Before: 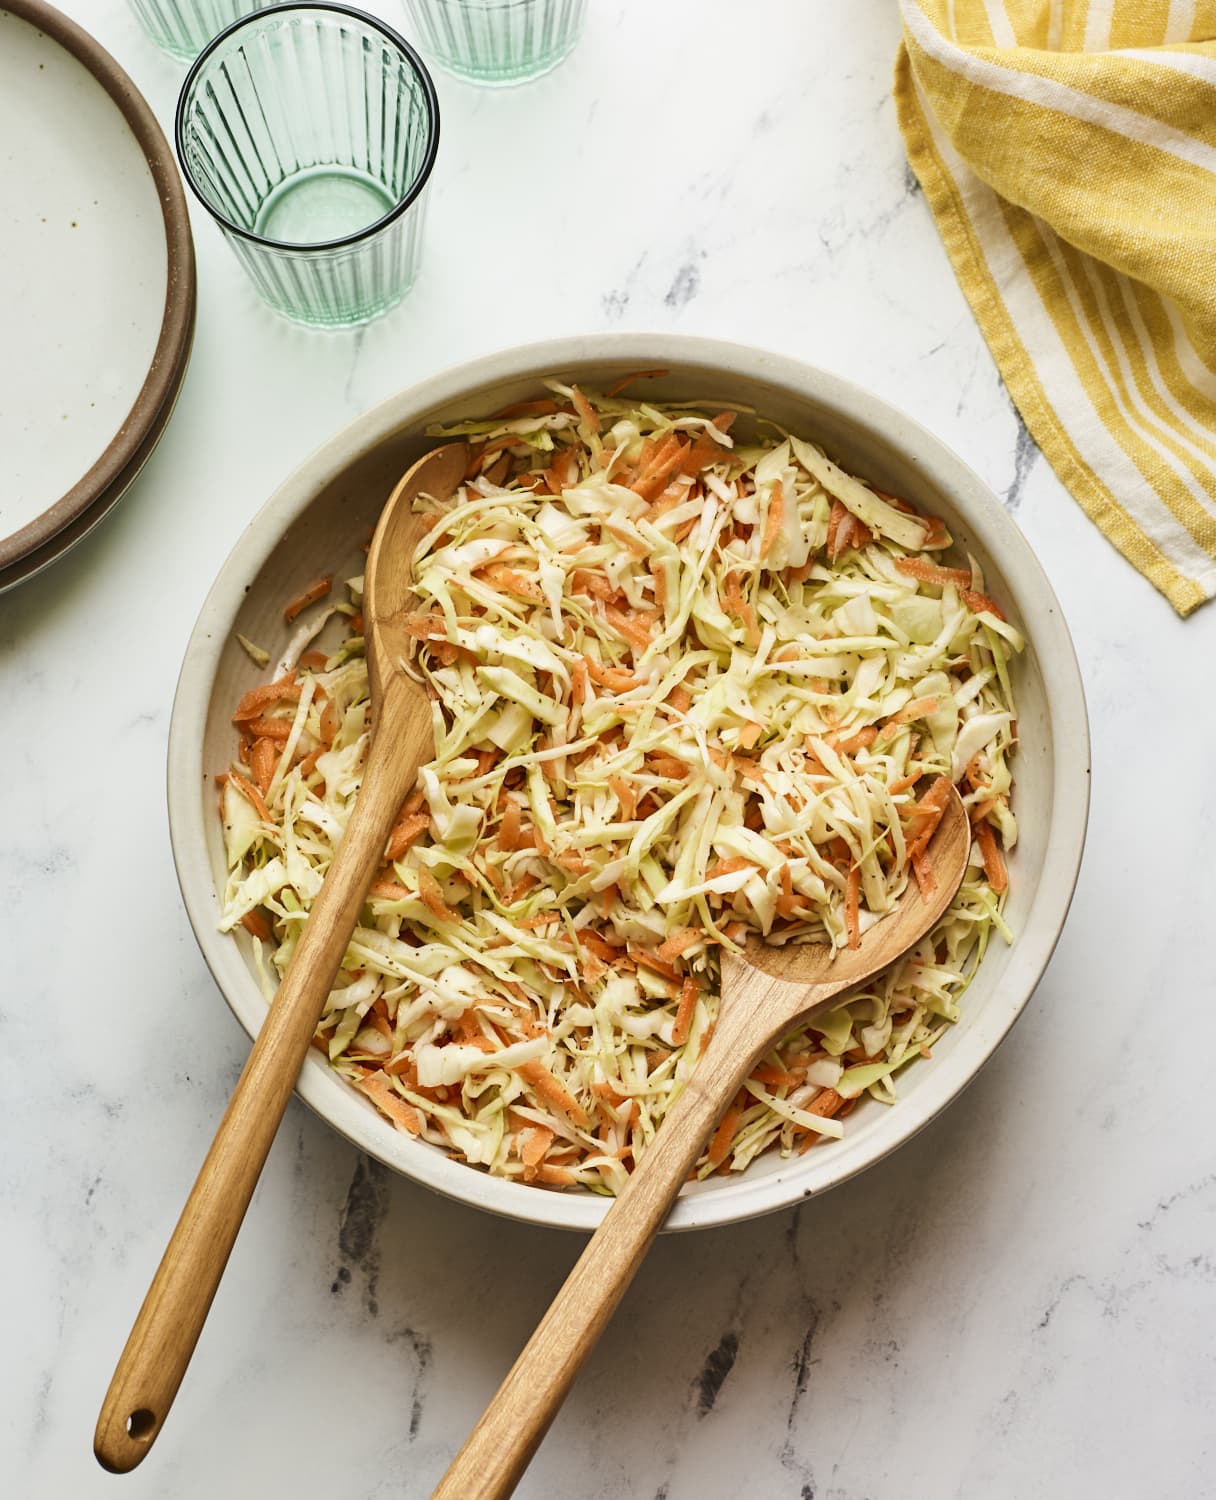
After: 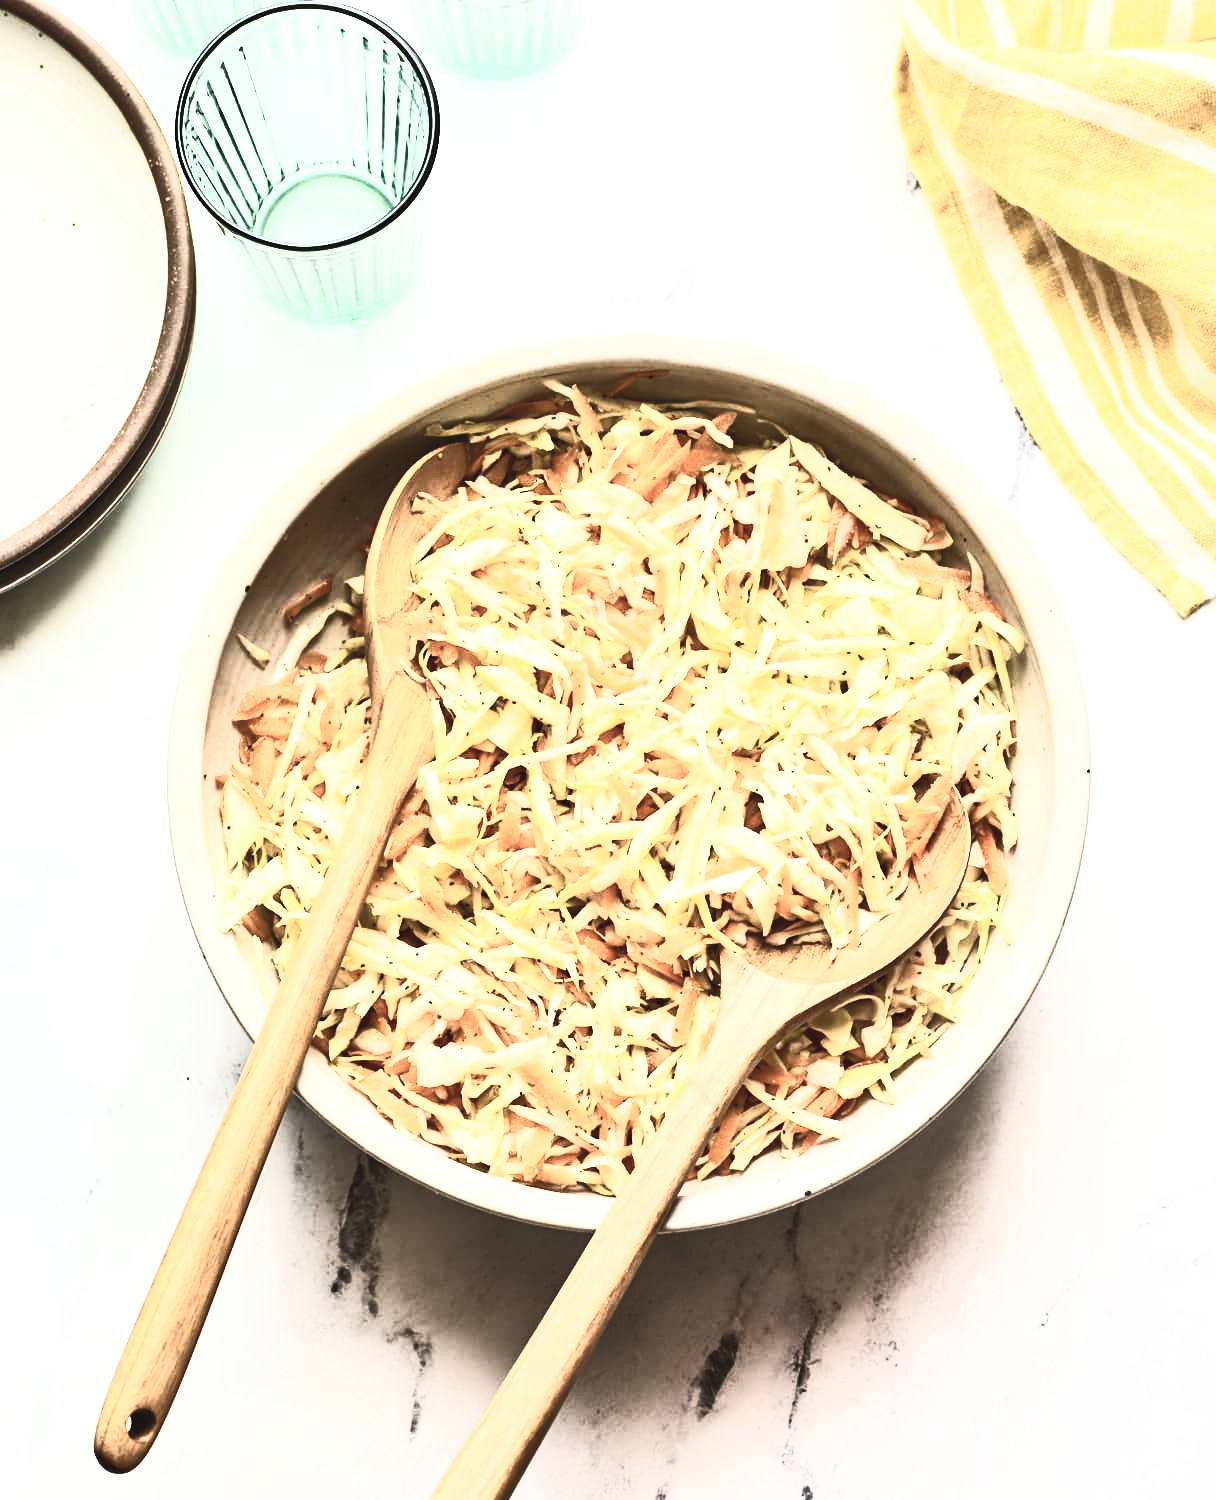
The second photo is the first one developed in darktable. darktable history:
contrast brightness saturation: contrast 0.574, brightness 0.567, saturation -0.332
tone equalizer: -8 EV -0.77 EV, -7 EV -0.719 EV, -6 EV -0.615 EV, -5 EV -0.407 EV, -3 EV 0.382 EV, -2 EV 0.6 EV, -1 EV 0.695 EV, +0 EV 0.728 EV, edges refinement/feathering 500, mask exposure compensation -1.57 EV, preserve details no
